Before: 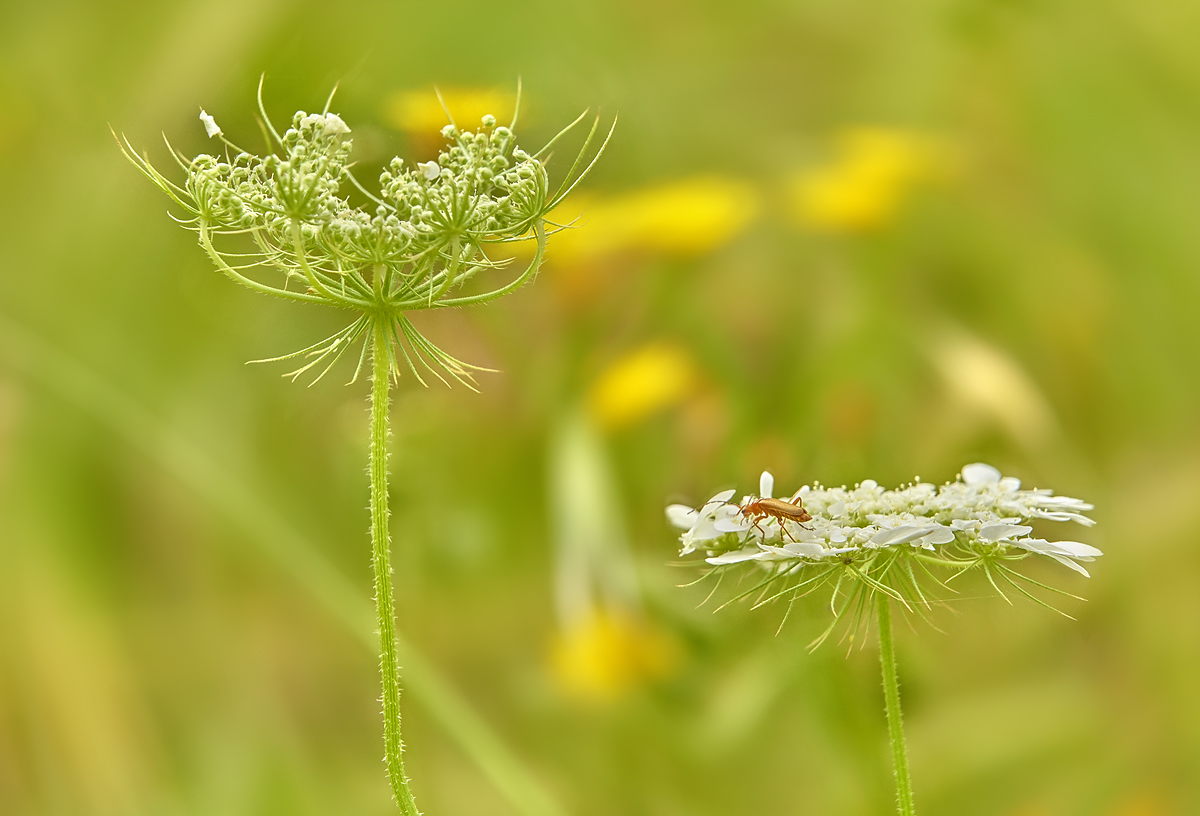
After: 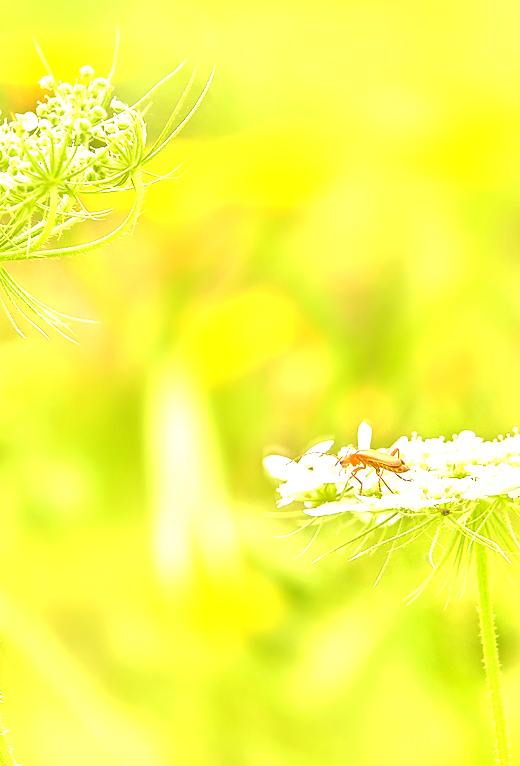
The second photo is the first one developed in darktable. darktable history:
crop: left 33.572%, top 6.028%, right 23.065%
exposure: black level correction 0, exposure 1.59 EV, compensate highlight preservation false
